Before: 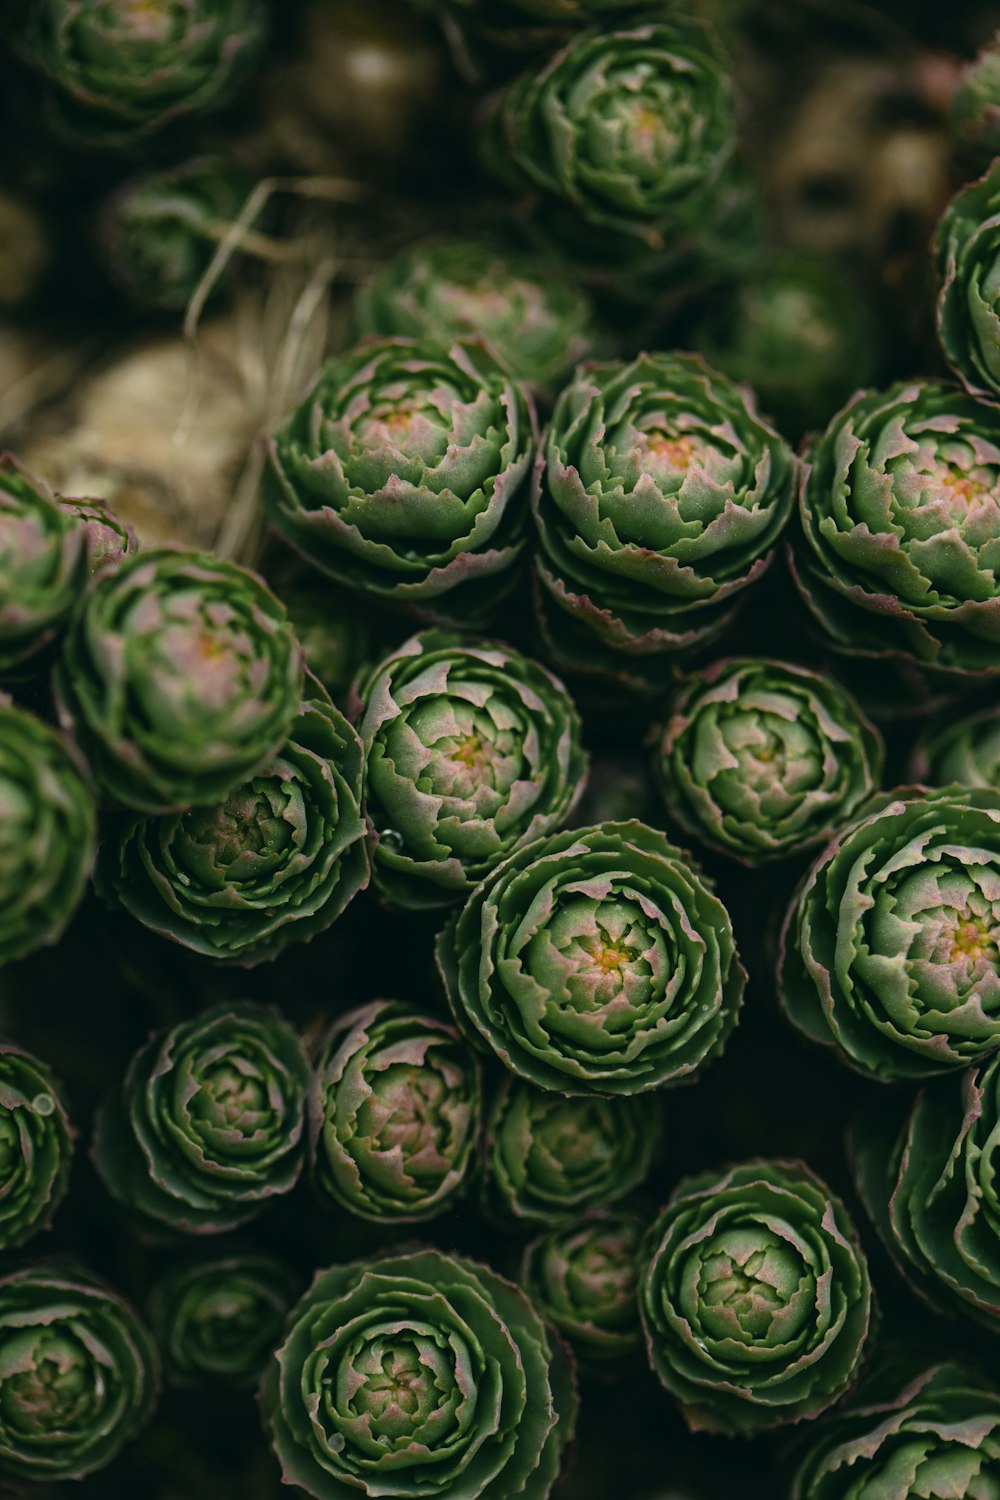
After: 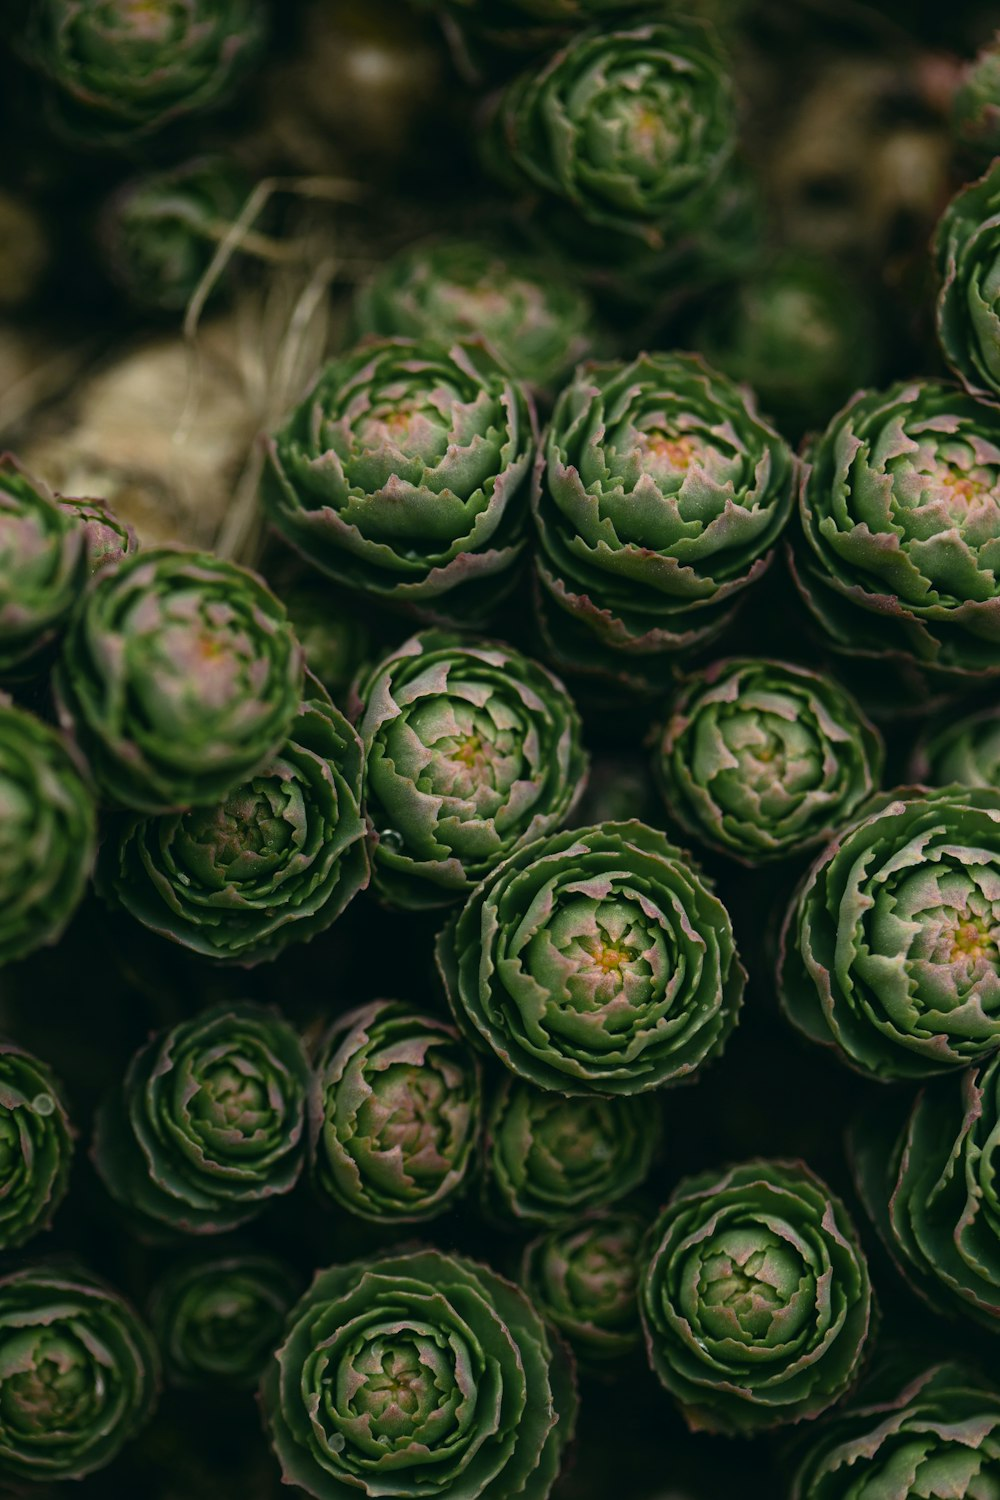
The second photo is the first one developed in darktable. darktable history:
shadows and highlights: shadows -23.67, highlights 47.69, soften with gaussian
